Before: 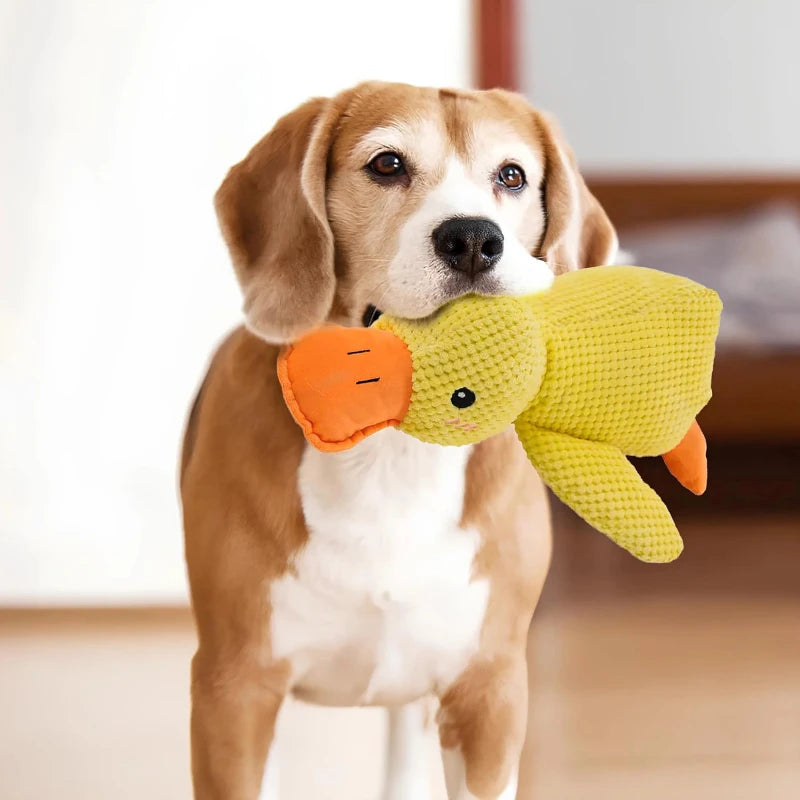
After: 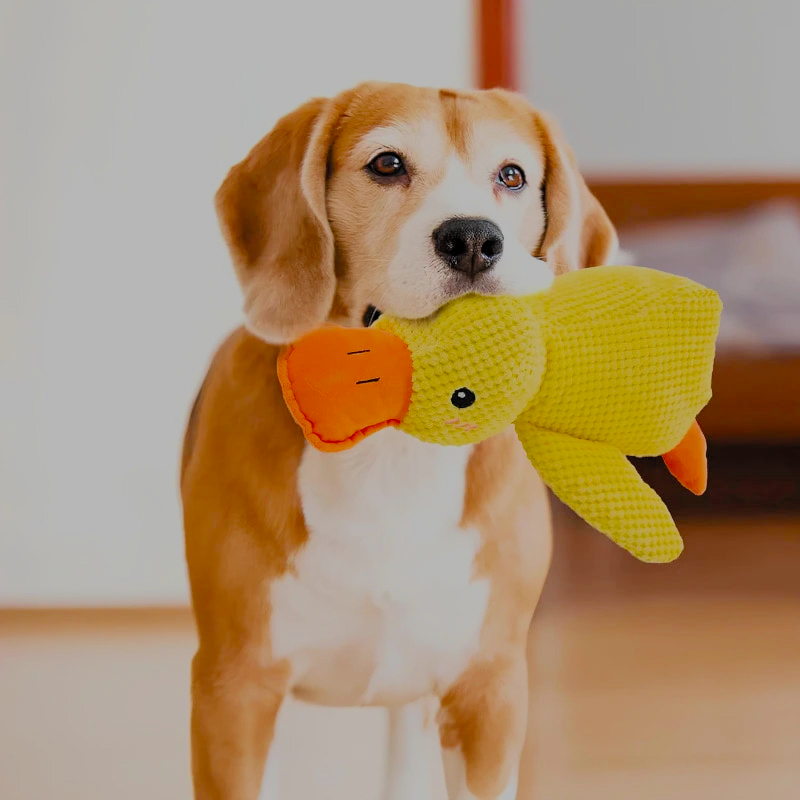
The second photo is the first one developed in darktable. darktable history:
filmic rgb: white relative exposure 8 EV, threshold 3 EV, hardness 2.44, latitude 10.07%, contrast 0.72, highlights saturation mix 10%, shadows ↔ highlights balance 1.38%, color science v4 (2020), enable highlight reconstruction true
tone equalizer: on, module defaults
